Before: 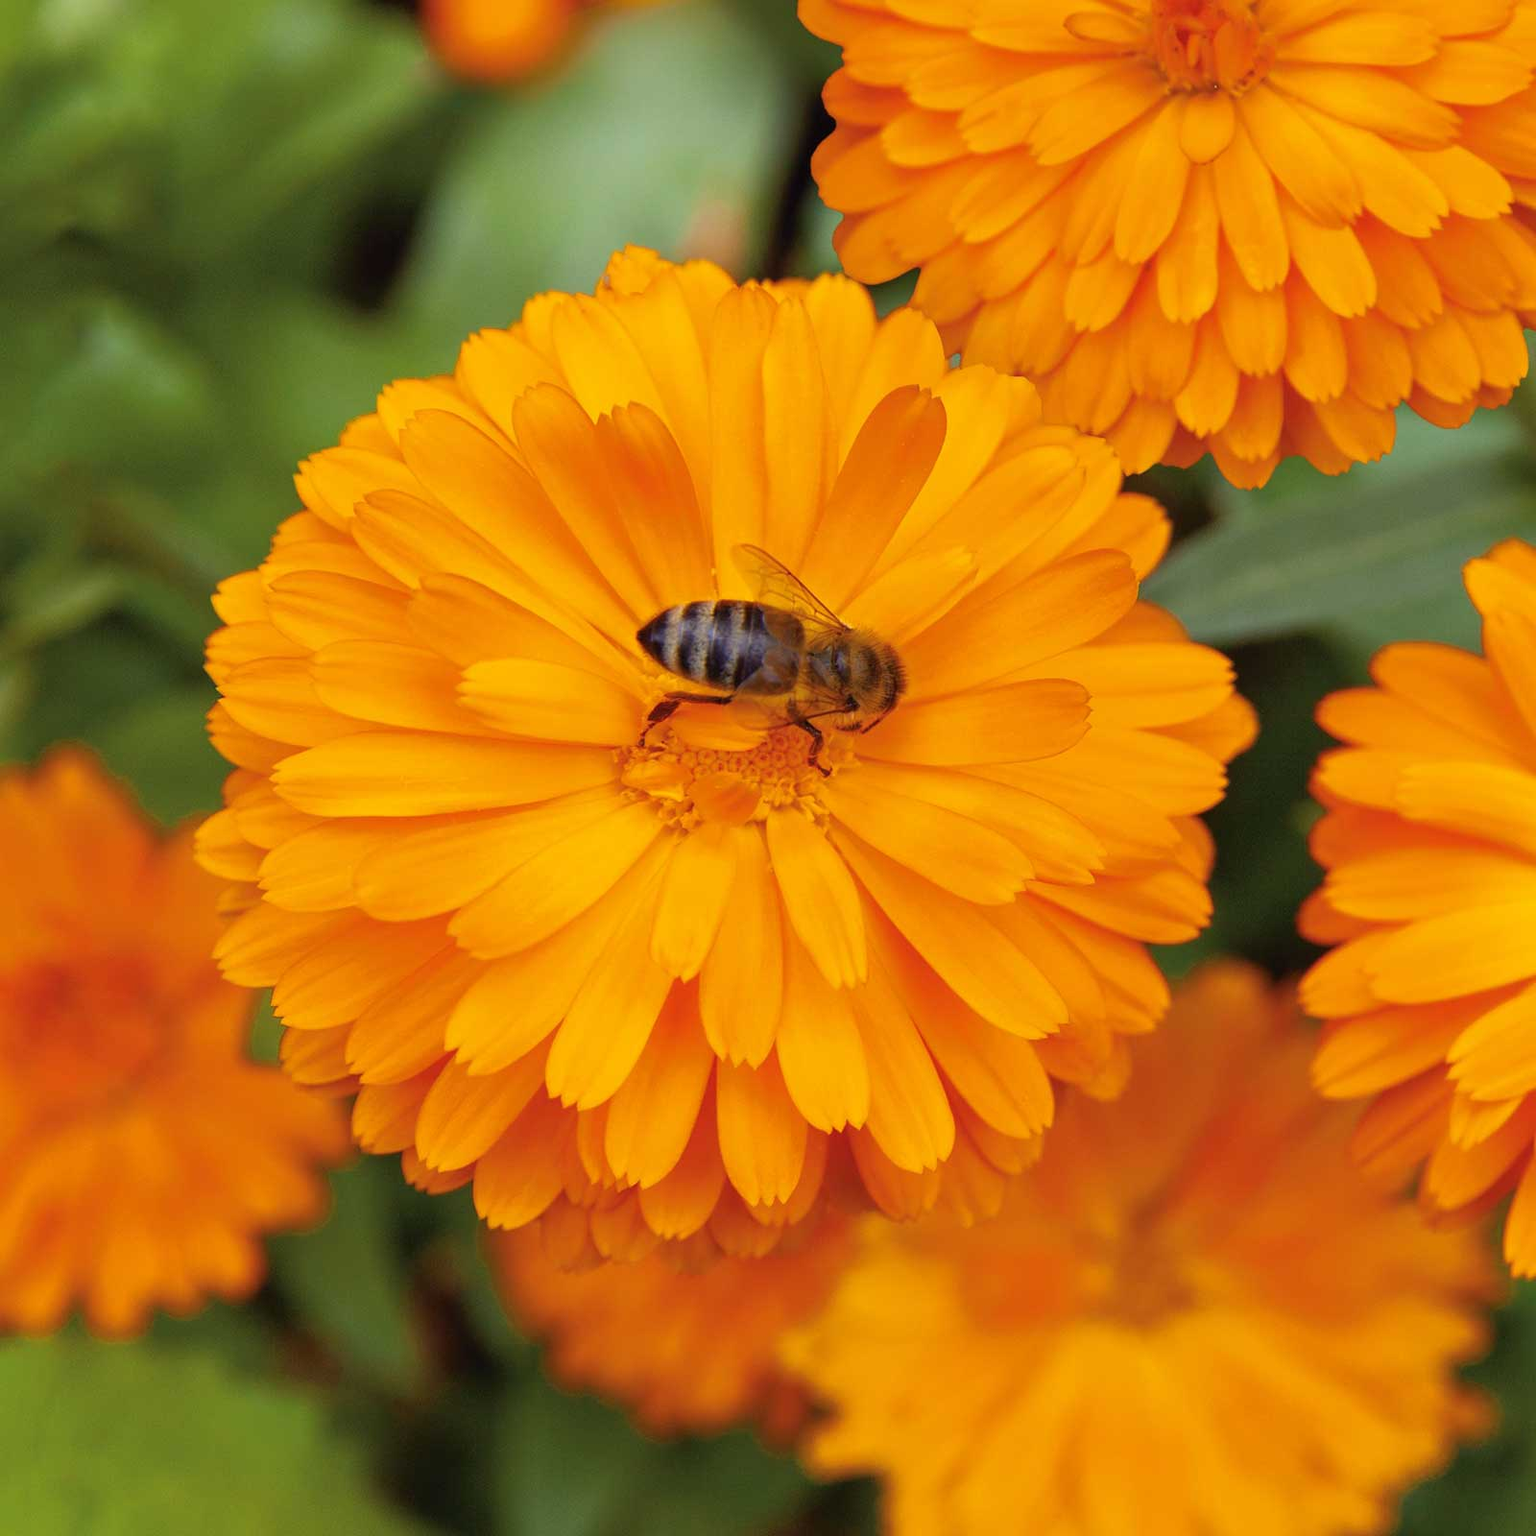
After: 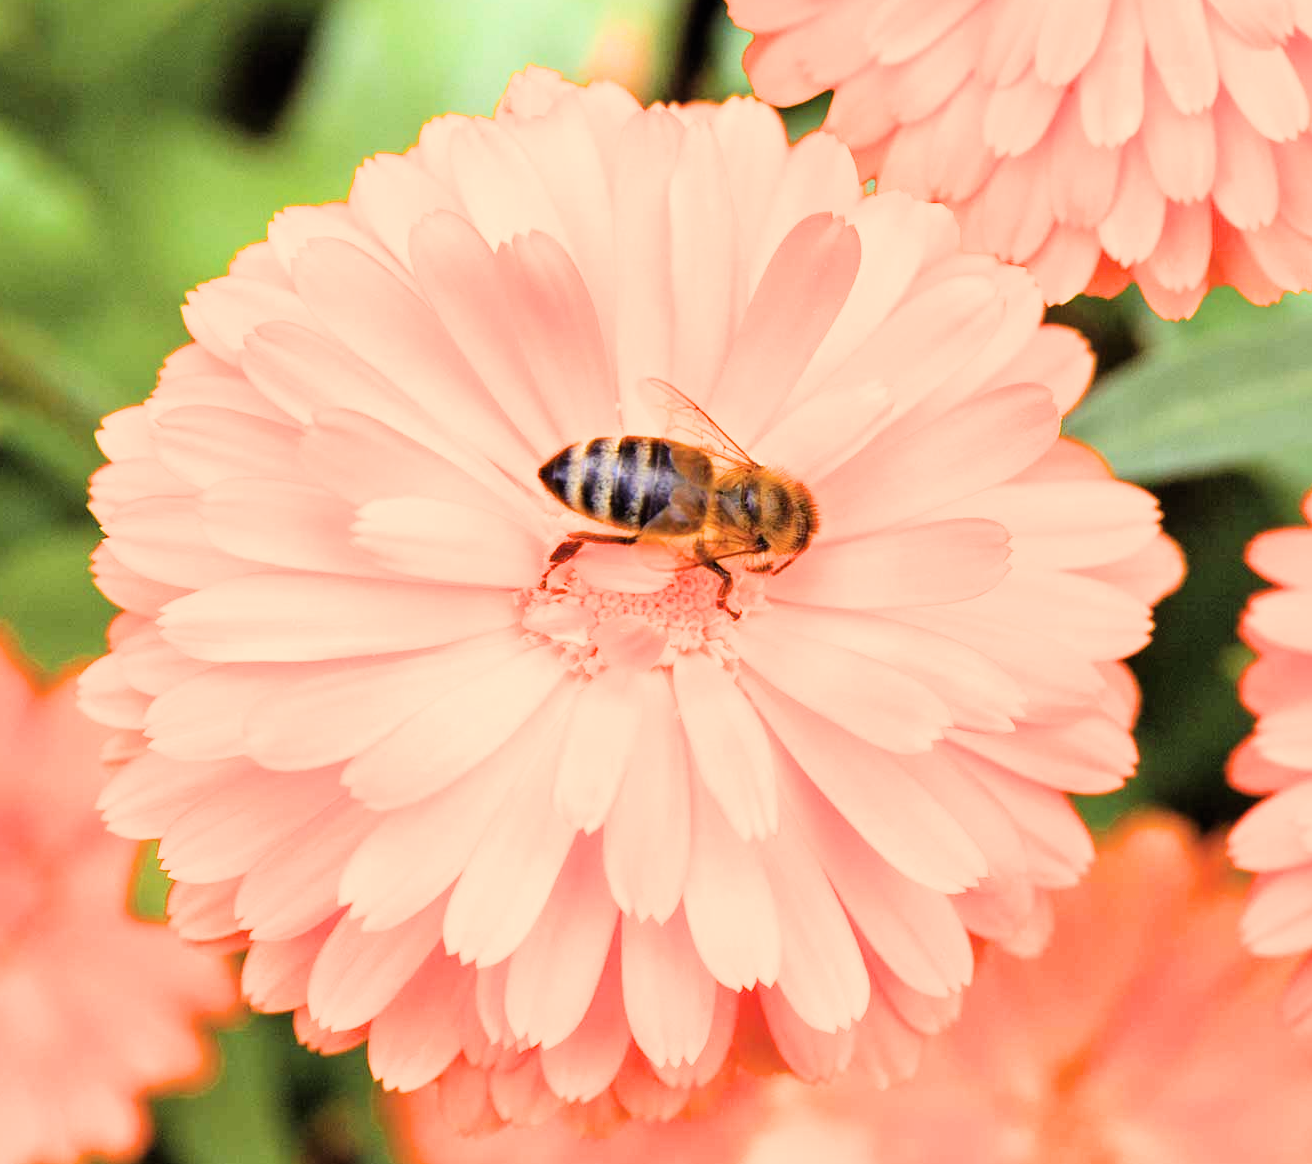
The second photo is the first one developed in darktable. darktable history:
crop: left 7.856%, top 11.836%, right 10.12%, bottom 15.387%
exposure: black level correction 0, exposure 1.3 EV, compensate exposure bias true, compensate highlight preservation false
filmic rgb: black relative exposure -16 EV, white relative exposure 6.29 EV, hardness 5.1, contrast 1.35
